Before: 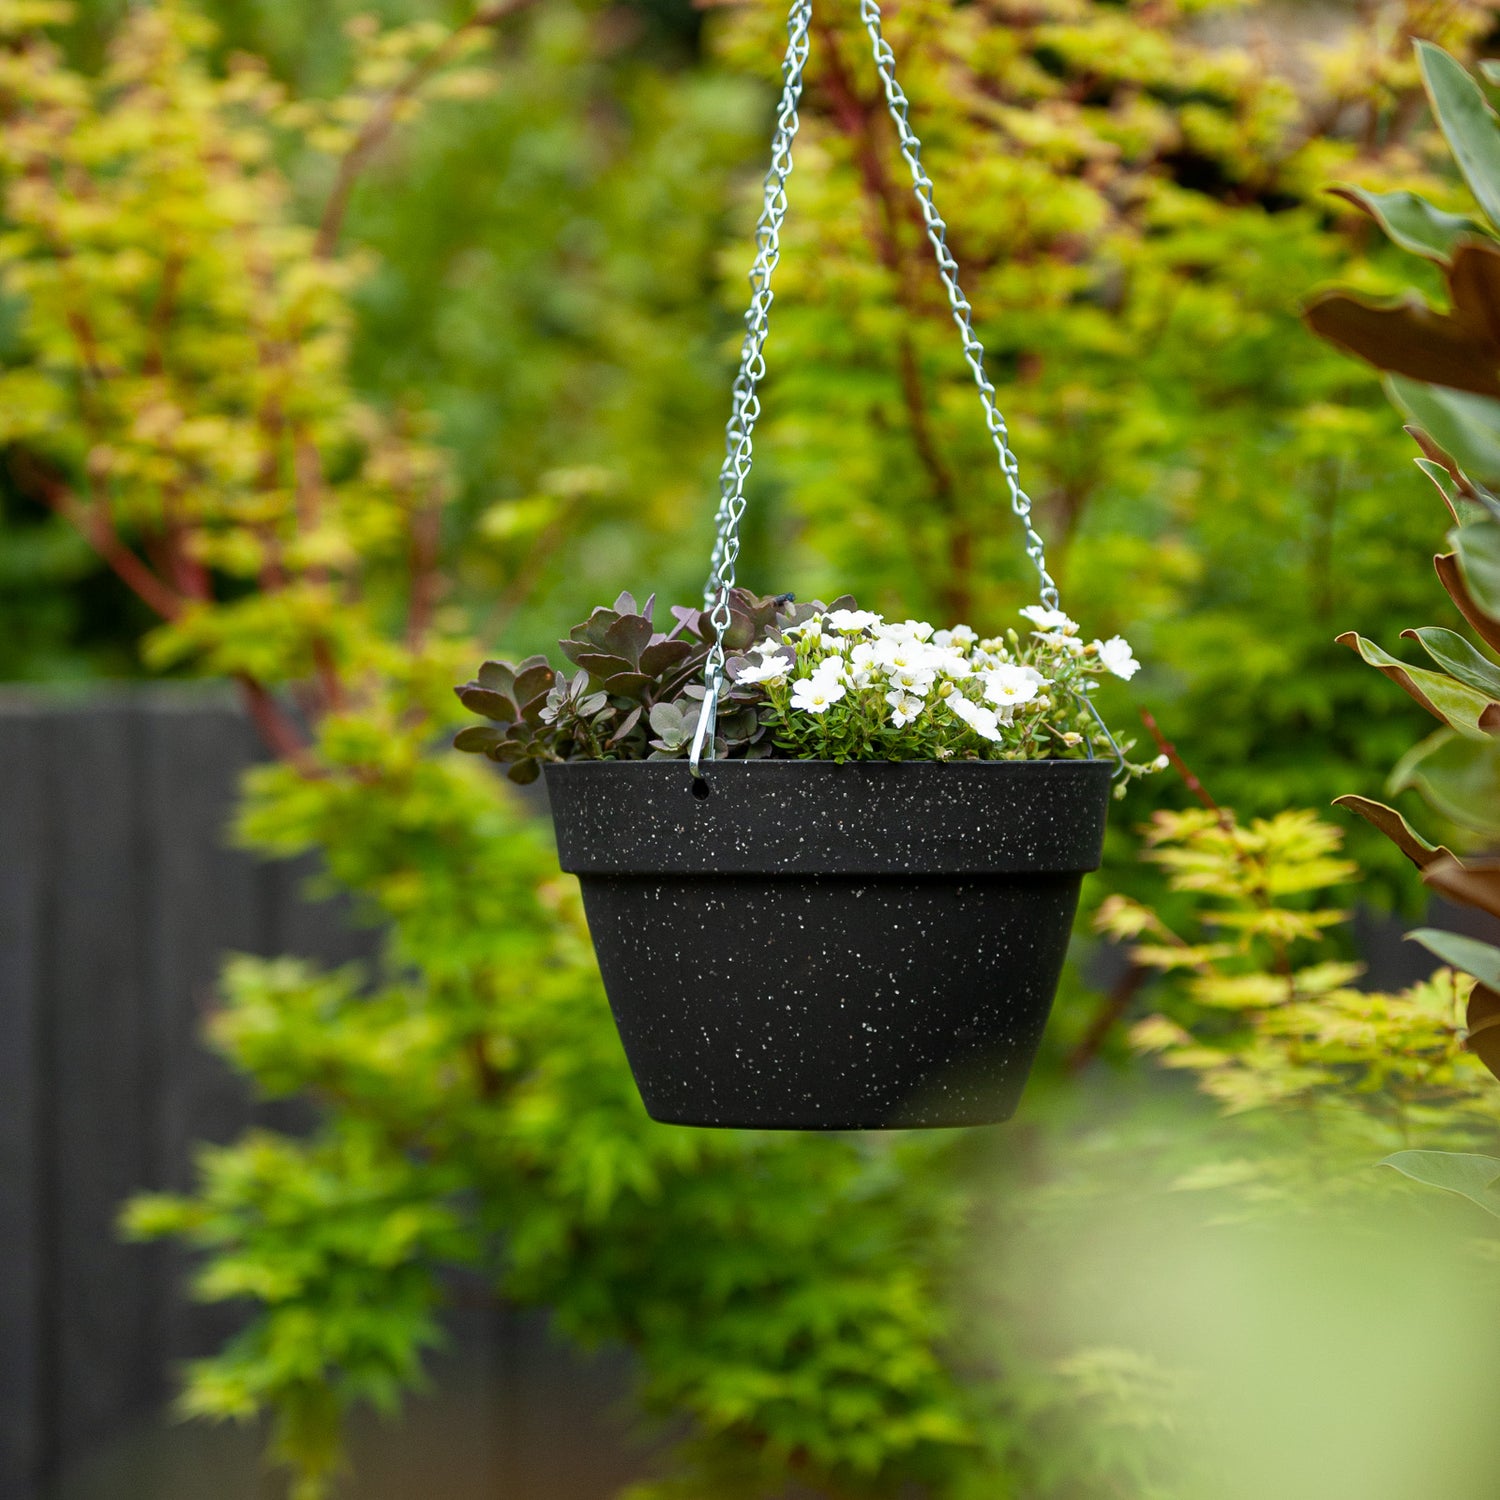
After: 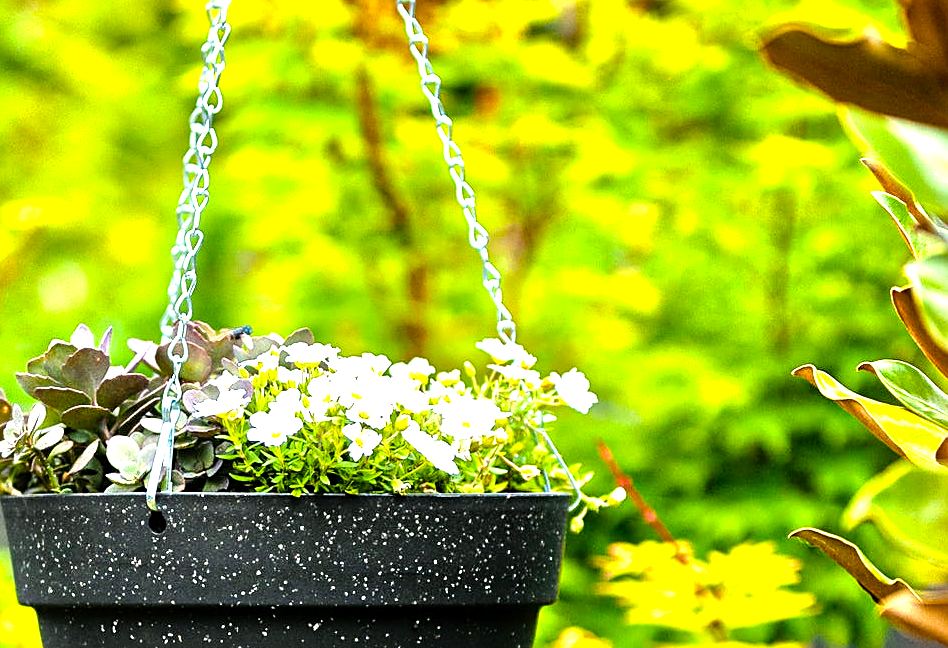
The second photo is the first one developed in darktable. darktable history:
color balance rgb: shadows lift › chroma 2.542%, shadows lift › hue 189.28°, perceptual saturation grading › global saturation 19.85%, perceptual brilliance grading › highlights 47.711%, perceptual brilliance grading › mid-tones 21.153%, perceptual brilliance grading › shadows -6.402%
crop: left 36.221%, top 17.828%, right 0.539%, bottom 38.91%
sharpen: on, module defaults
tone equalizer: -7 EV 0.147 EV, -6 EV 0.563 EV, -5 EV 1.17 EV, -4 EV 1.29 EV, -3 EV 1.18 EV, -2 EV 0.6 EV, -1 EV 0.167 EV, mask exposure compensation -0.487 EV
